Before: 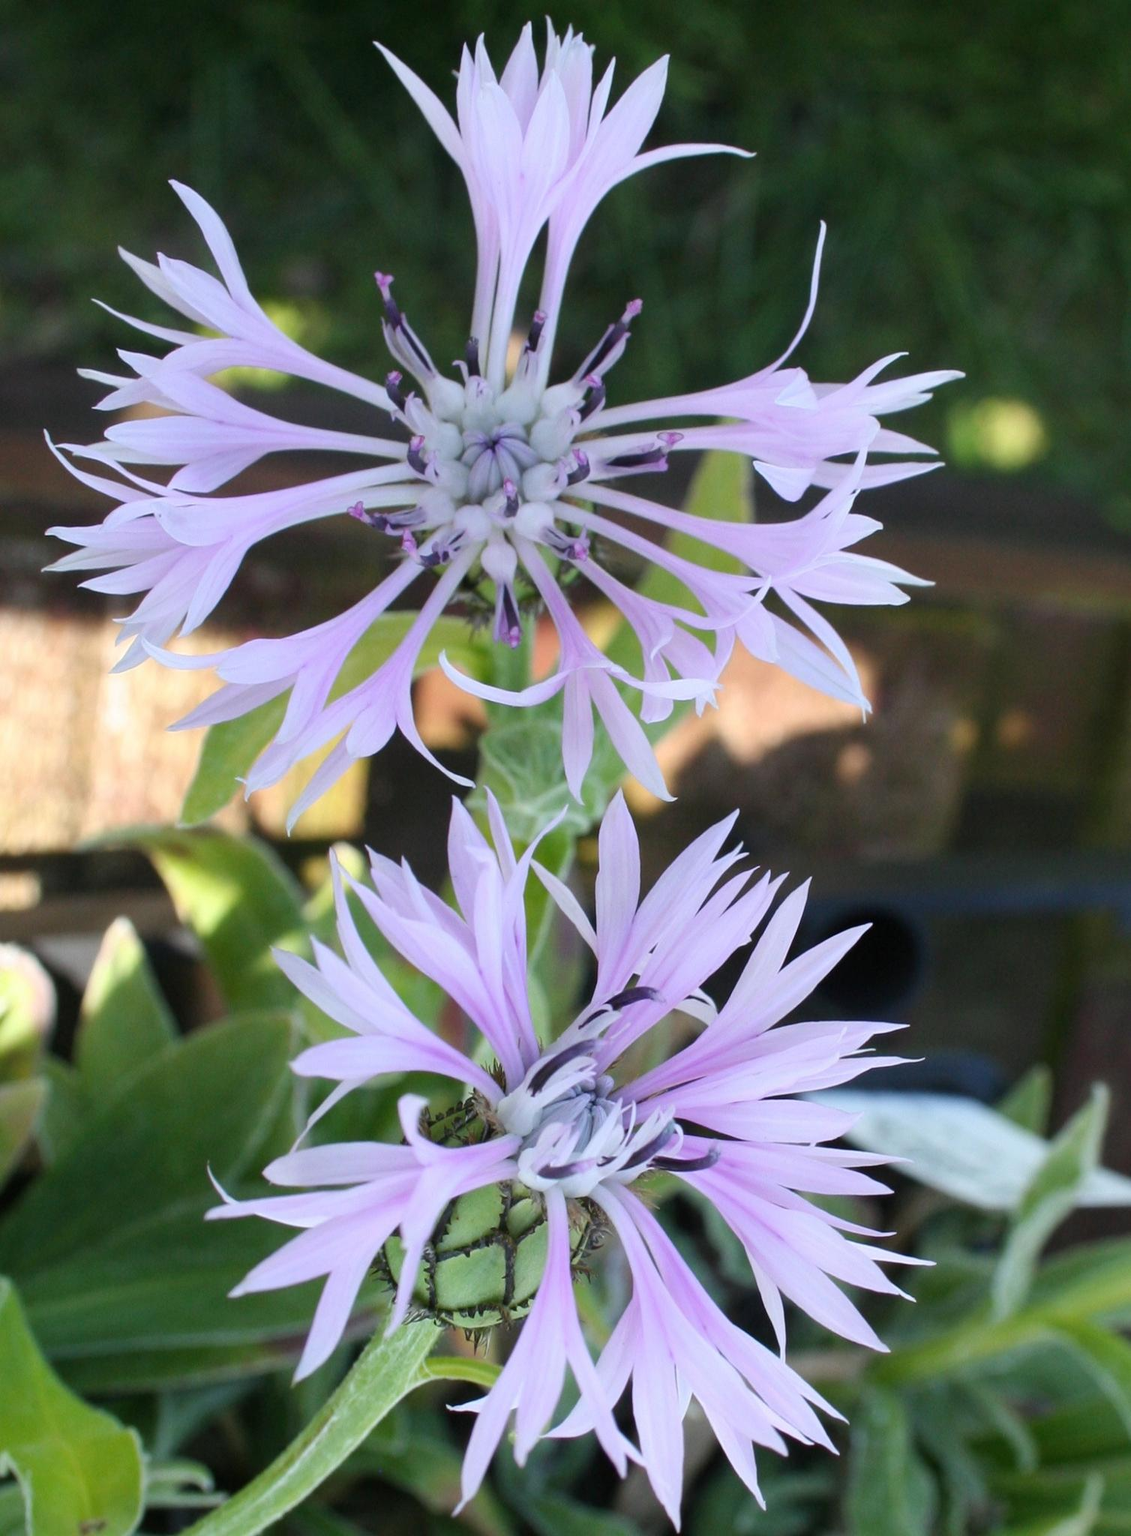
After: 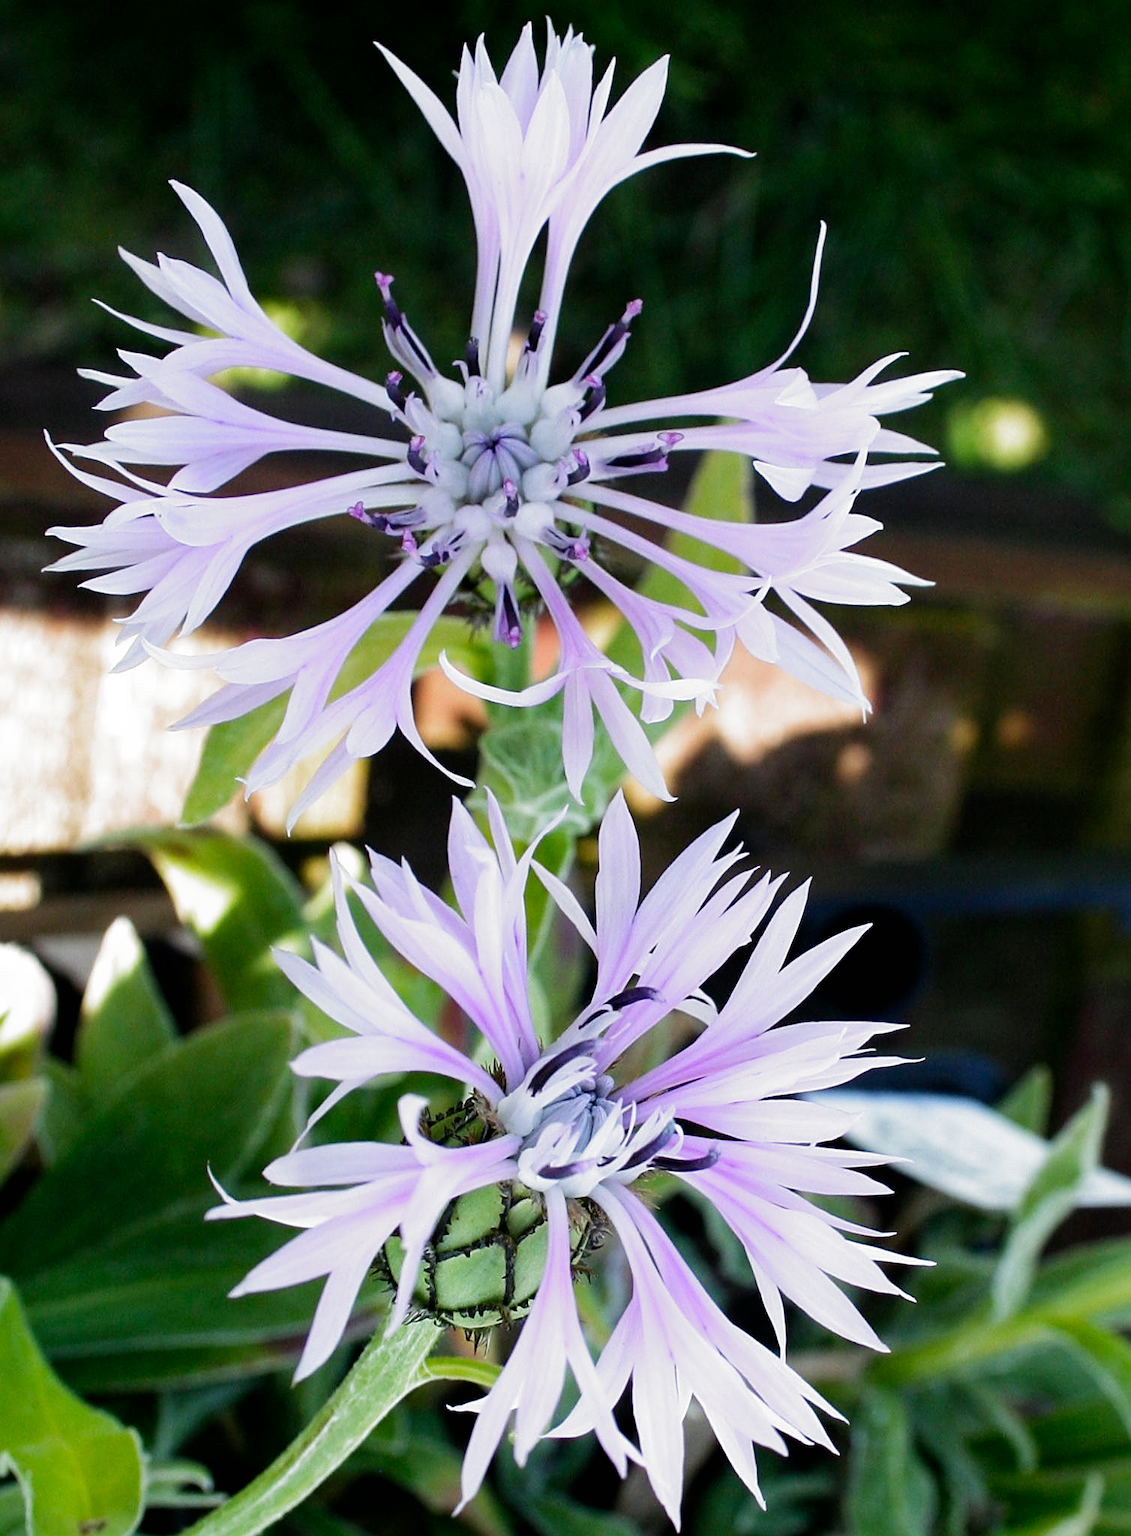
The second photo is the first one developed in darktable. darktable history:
sharpen: on, module defaults
filmic rgb: black relative exposure -8.2 EV, white relative exposure 2.2 EV, threshold 3 EV, hardness 7.11, latitude 75%, contrast 1.325, highlights saturation mix -2%, shadows ↔ highlights balance 30%, preserve chrominance no, color science v5 (2021), contrast in shadows safe, contrast in highlights safe, enable highlight reconstruction true
